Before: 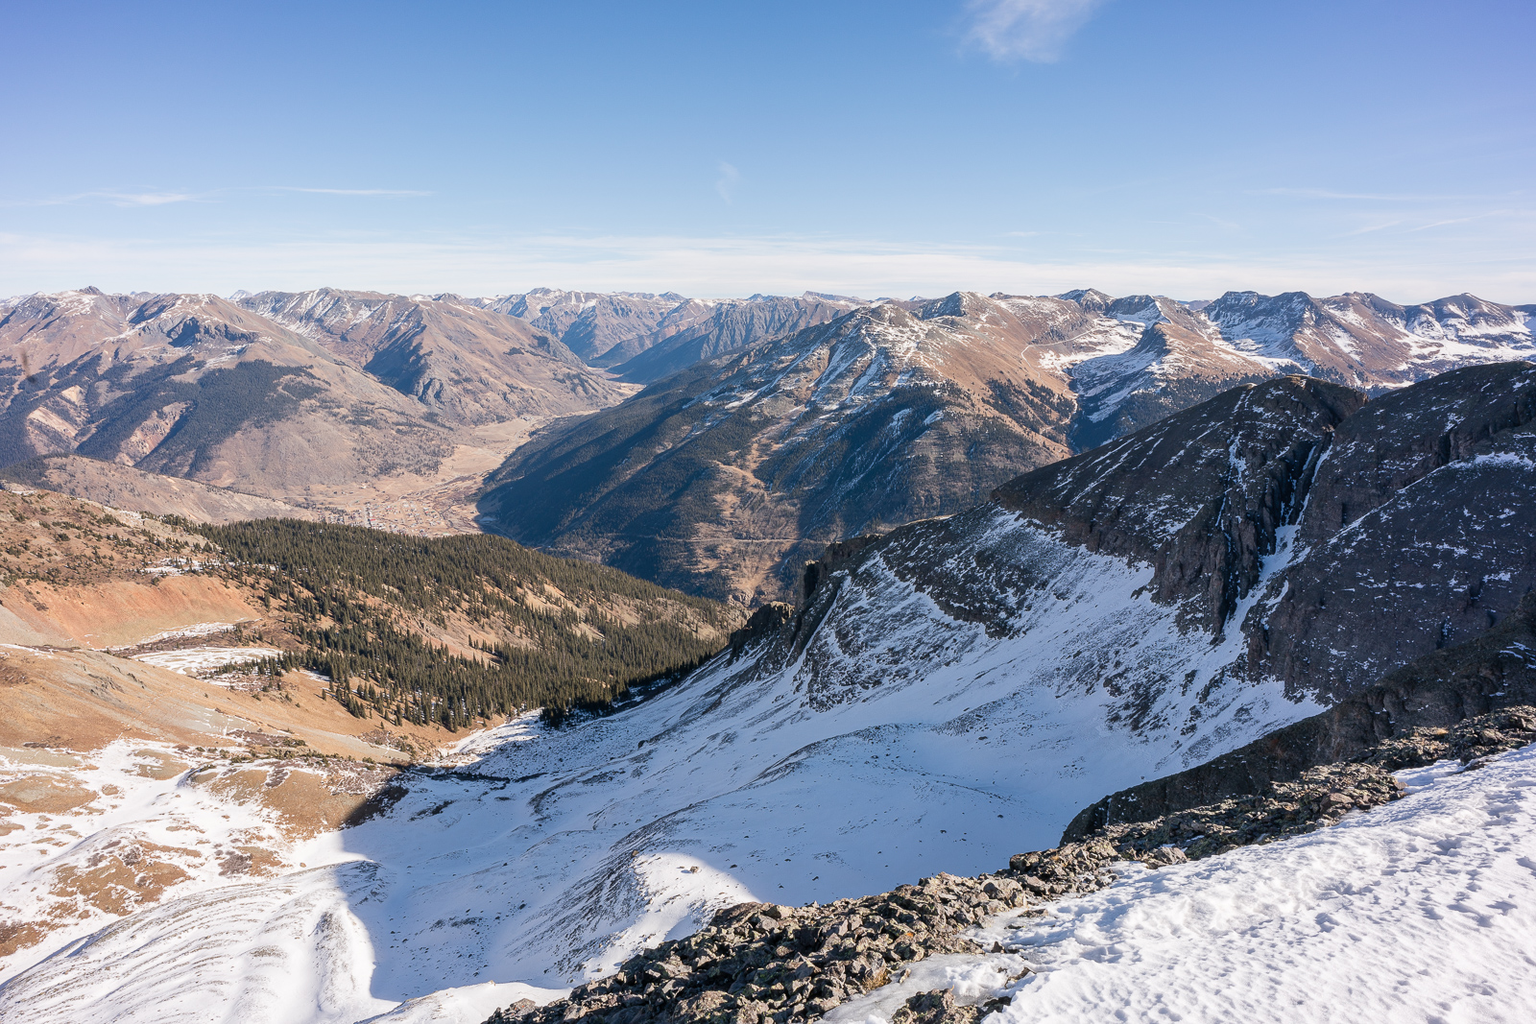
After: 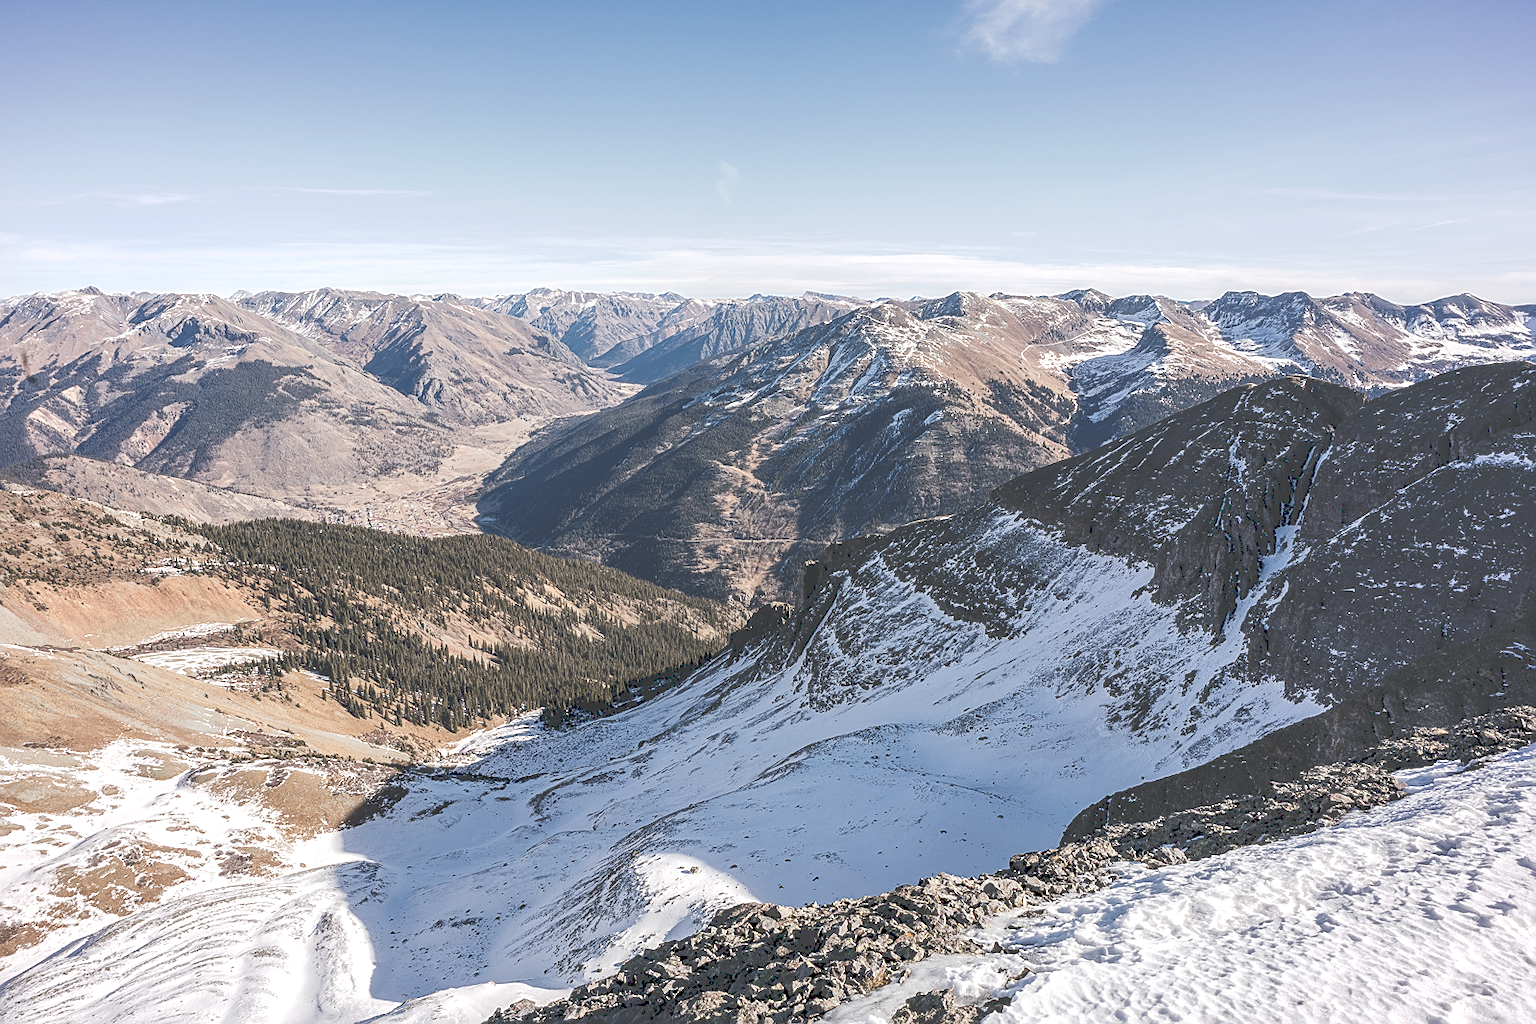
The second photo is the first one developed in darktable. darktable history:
sharpen: on, module defaults
local contrast: highlights 60%, shadows 61%, detail 160%
tone curve: curves: ch0 [(0, 0) (0.003, 0.346) (0.011, 0.346) (0.025, 0.346) (0.044, 0.35) (0.069, 0.354) (0.1, 0.361) (0.136, 0.368) (0.177, 0.381) (0.224, 0.395) (0.277, 0.421) (0.335, 0.458) (0.399, 0.502) (0.468, 0.556) (0.543, 0.617) (0.623, 0.685) (0.709, 0.748) (0.801, 0.814) (0.898, 0.865) (1, 1)], preserve colors none
